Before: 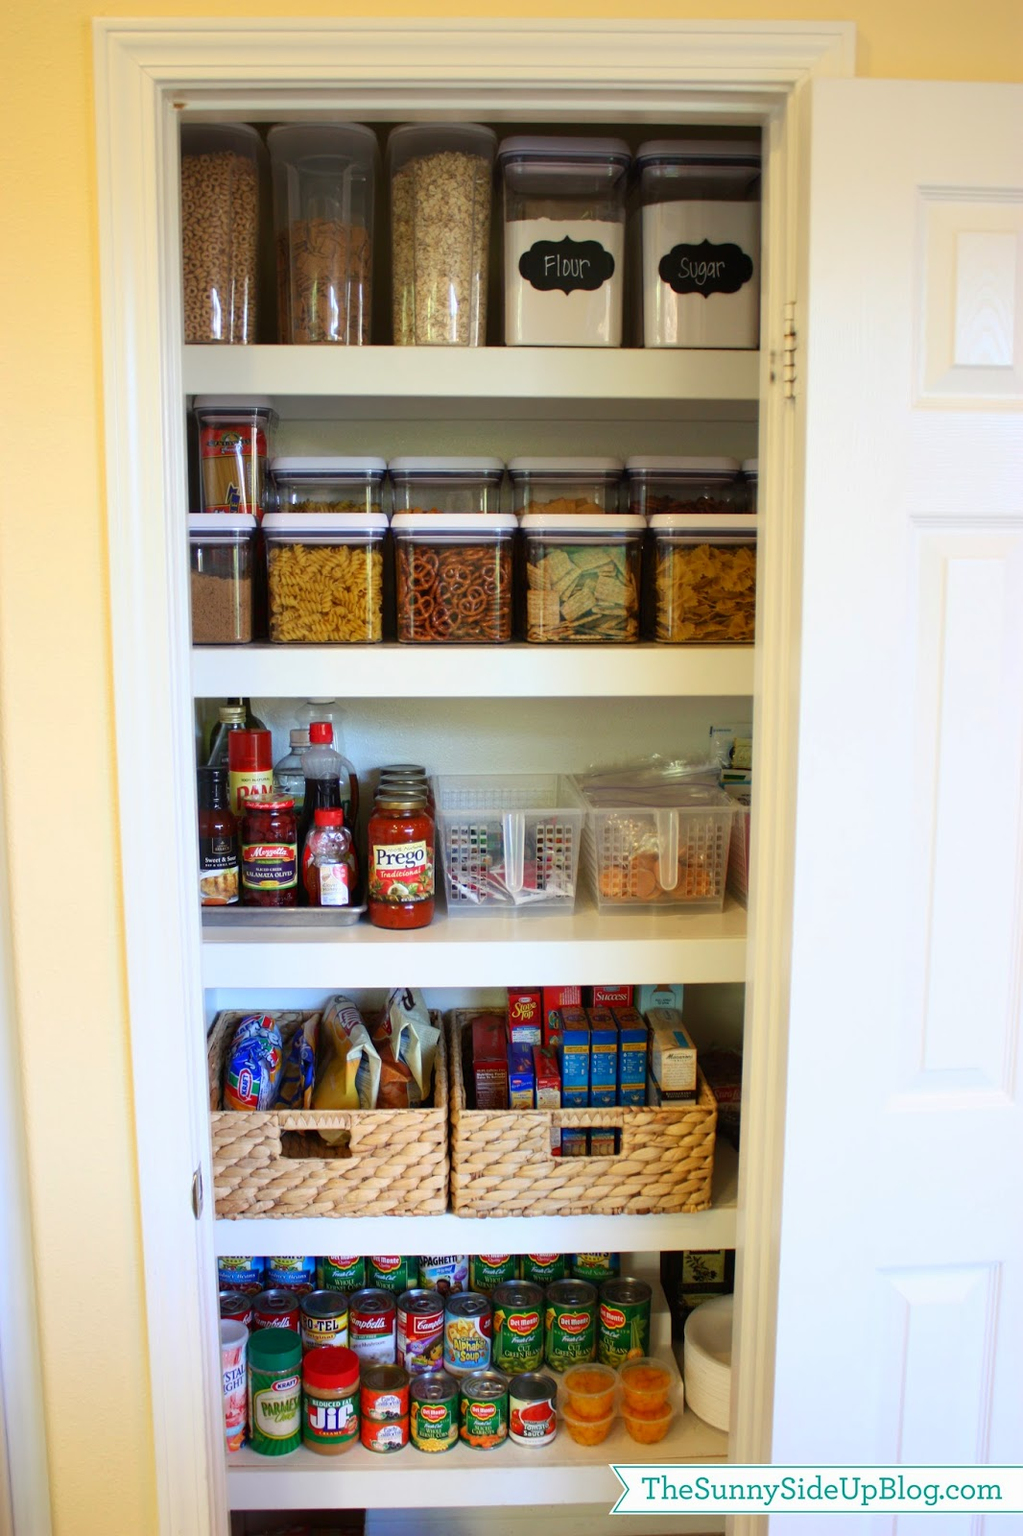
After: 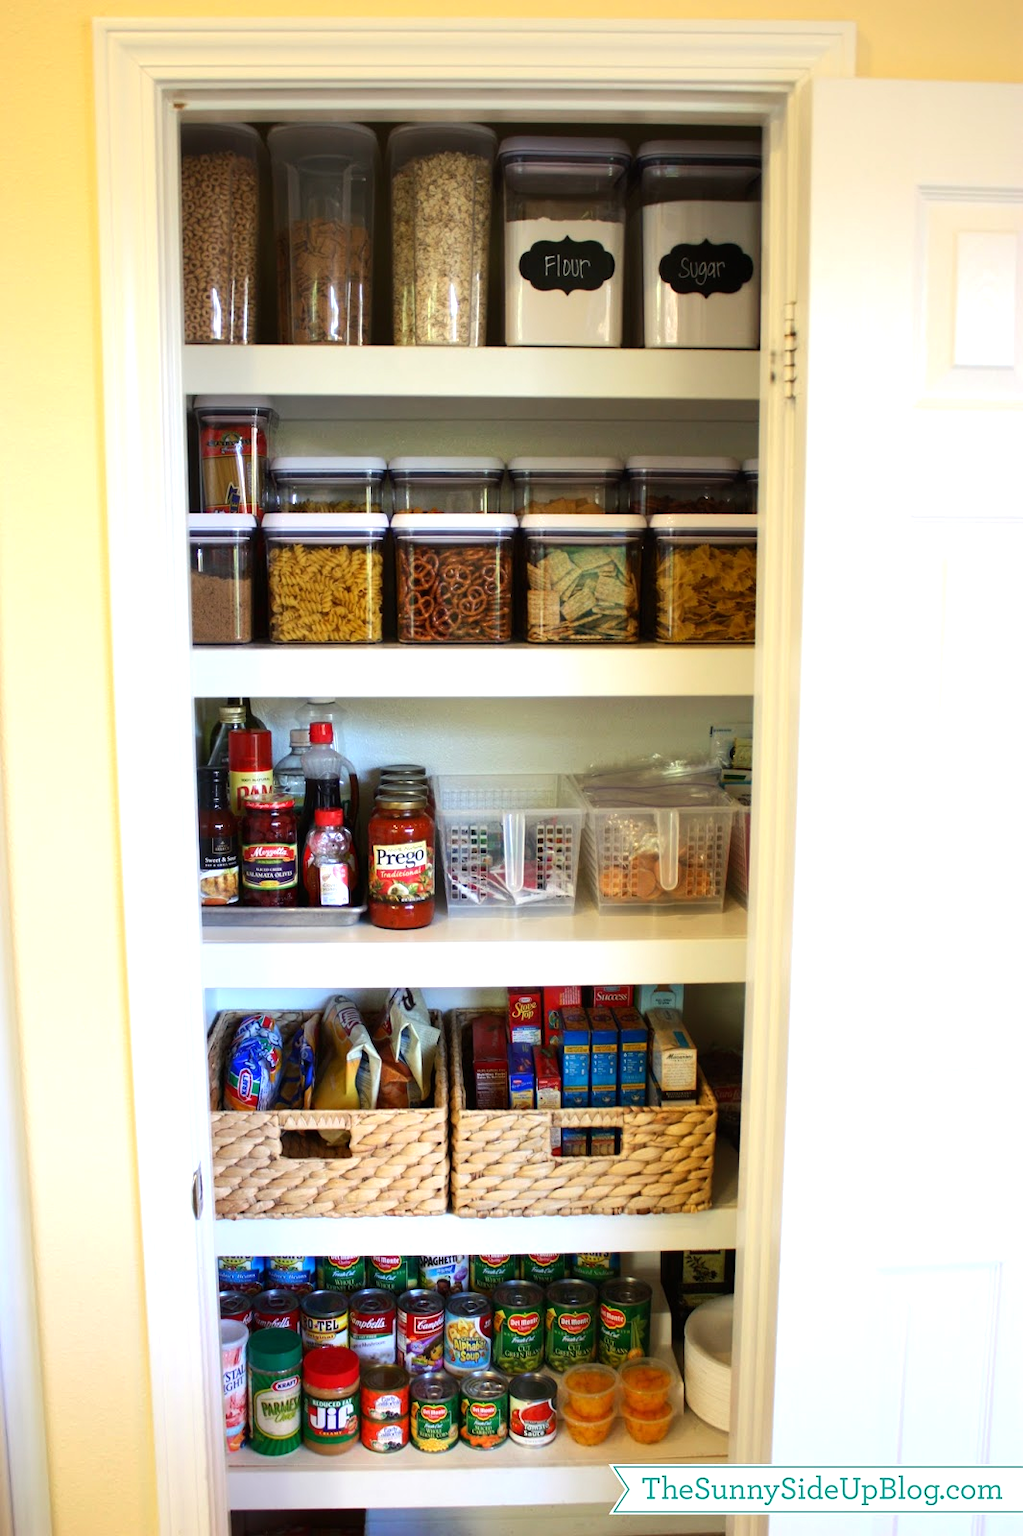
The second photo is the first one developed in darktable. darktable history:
tone equalizer: -8 EV -0.424 EV, -7 EV -0.36 EV, -6 EV -0.32 EV, -5 EV -0.19 EV, -3 EV 0.209 EV, -2 EV 0.338 EV, -1 EV 0.393 EV, +0 EV 0.431 EV, edges refinement/feathering 500, mask exposure compensation -1.57 EV, preserve details no
exposure: compensate highlight preservation false
